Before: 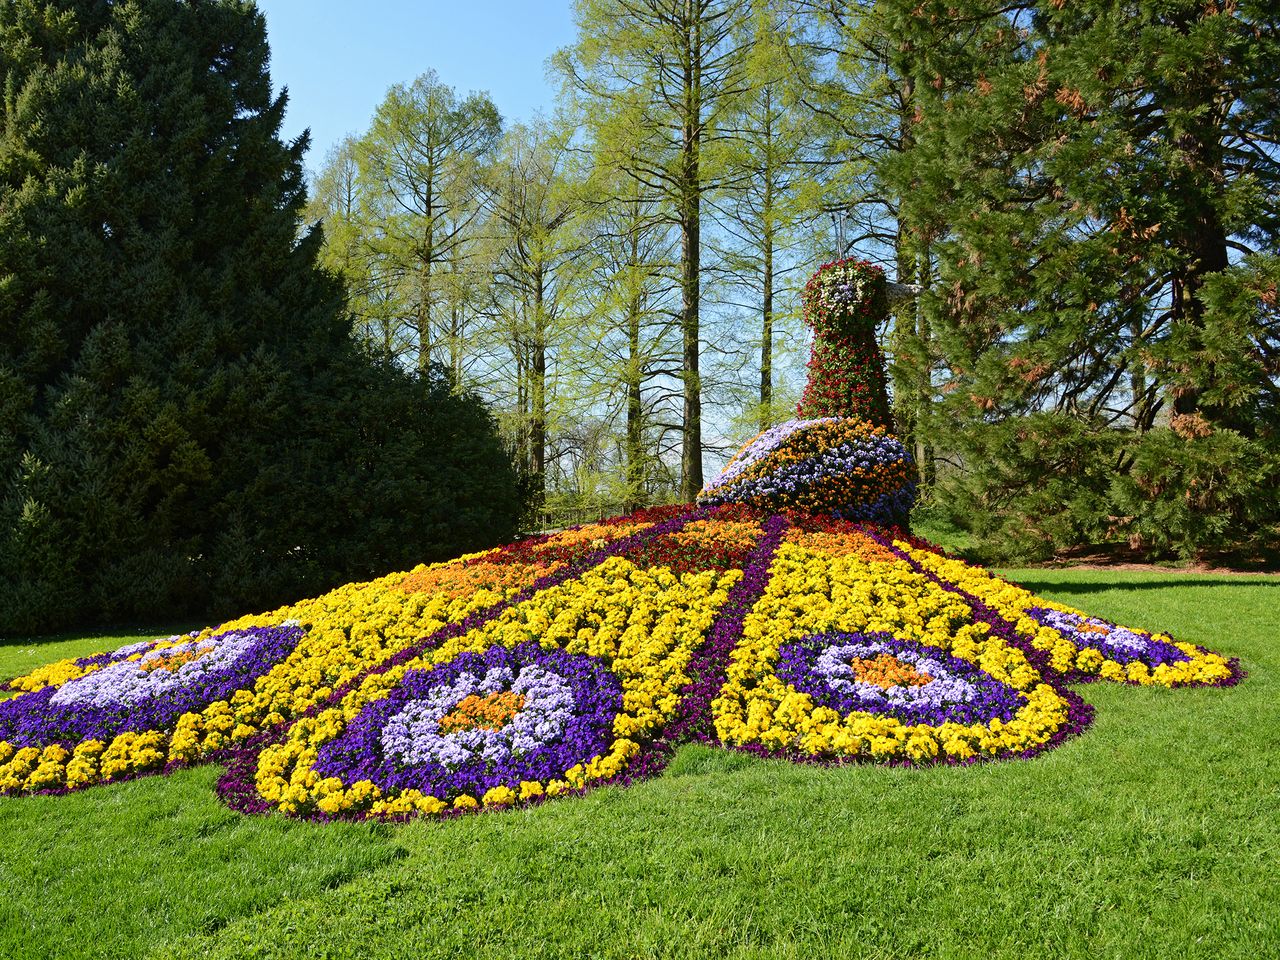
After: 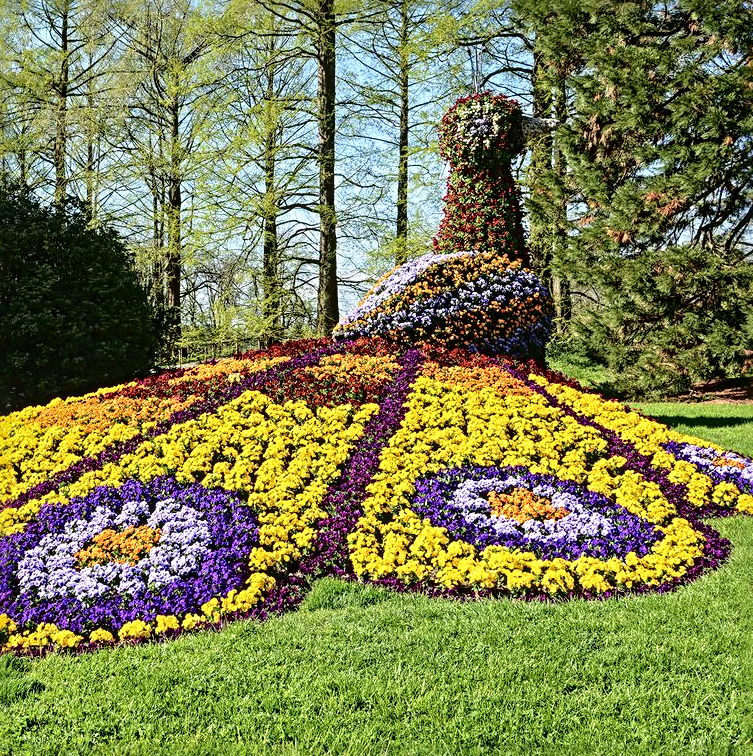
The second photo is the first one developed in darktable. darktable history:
crop and rotate: left 28.479%, top 17.317%, right 12.688%, bottom 3.881%
sharpen: radius 4.899
local contrast: detail 130%
tone curve: curves: ch0 [(0, 0) (0.003, 0.003) (0.011, 0.006) (0.025, 0.015) (0.044, 0.025) (0.069, 0.034) (0.1, 0.052) (0.136, 0.092) (0.177, 0.157) (0.224, 0.228) (0.277, 0.305) (0.335, 0.392) (0.399, 0.466) (0.468, 0.543) (0.543, 0.612) (0.623, 0.692) (0.709, 0.78) (0.801, 0.865) (0.898, 0.935) (1, 1)], color space Lab, independent channels, preserve colors none
